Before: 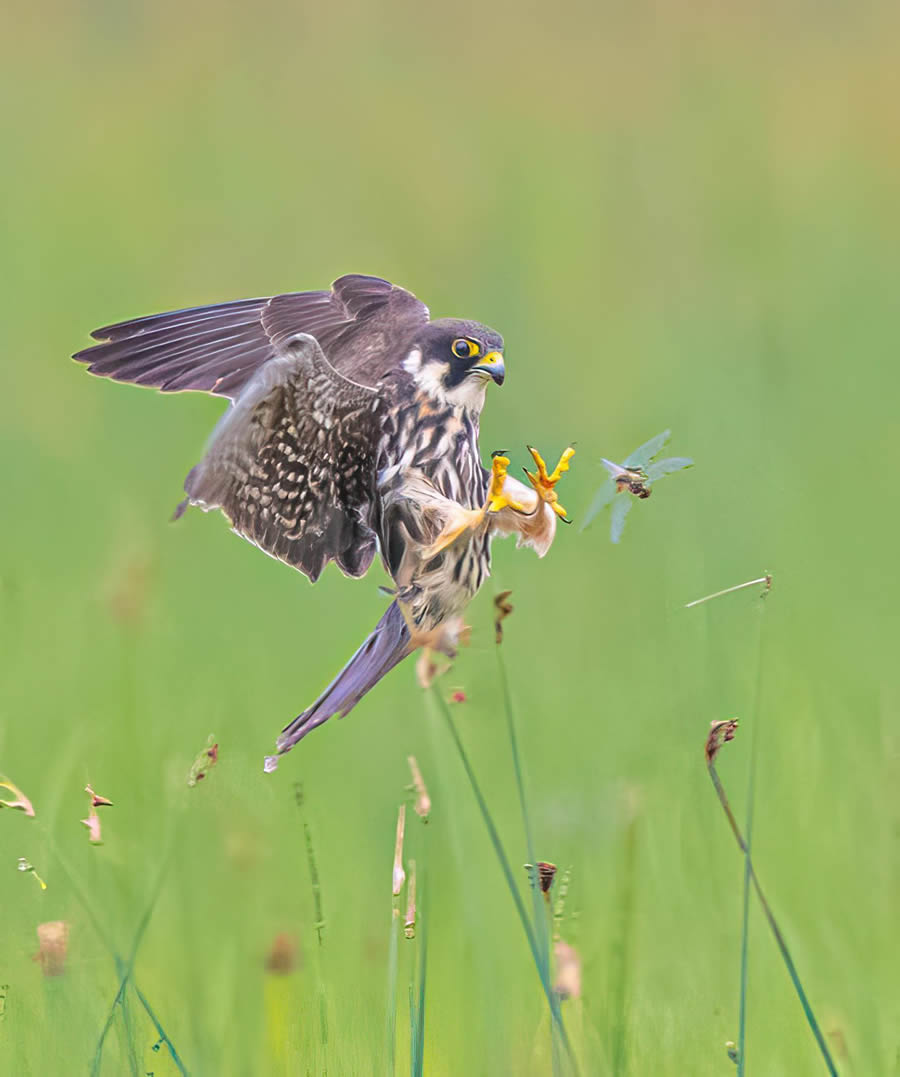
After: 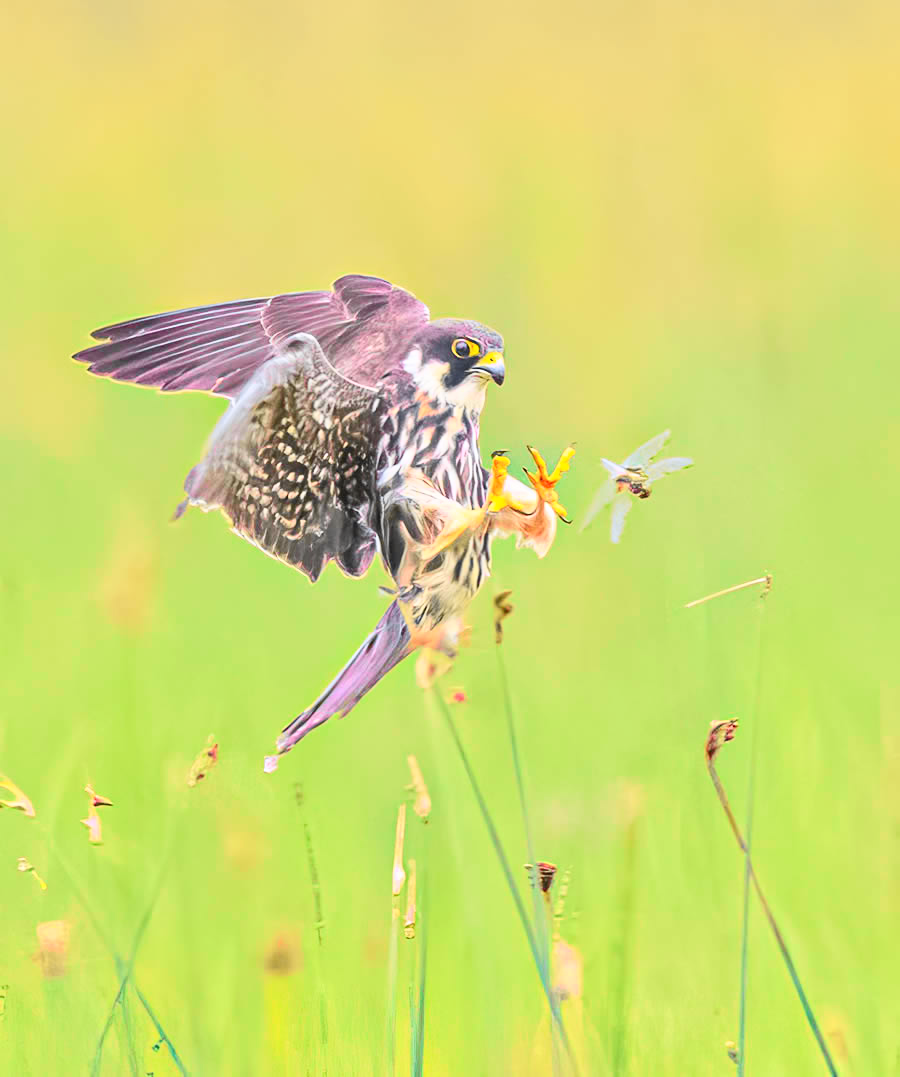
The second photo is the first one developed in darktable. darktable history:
tone curve: curves: ch0 [(0, 0.017) (0.259, 0.344) (0.593, 0.778) (0.786, 0.931) (1, 0.999)]; ch1 [(0, 0) (0.405, 0.387) (0.442, 0.47) (0.492, 0.5) (0.511, 0.503) (0.548, 0.596) (0.7, 0.795) (1, 1)]; ch2 [(0, 0) (0.411, 0.433) (0.5, 0.504) (0.535, 0.581) (1, 1)], color space Lab, independent channels, preserve colors none
